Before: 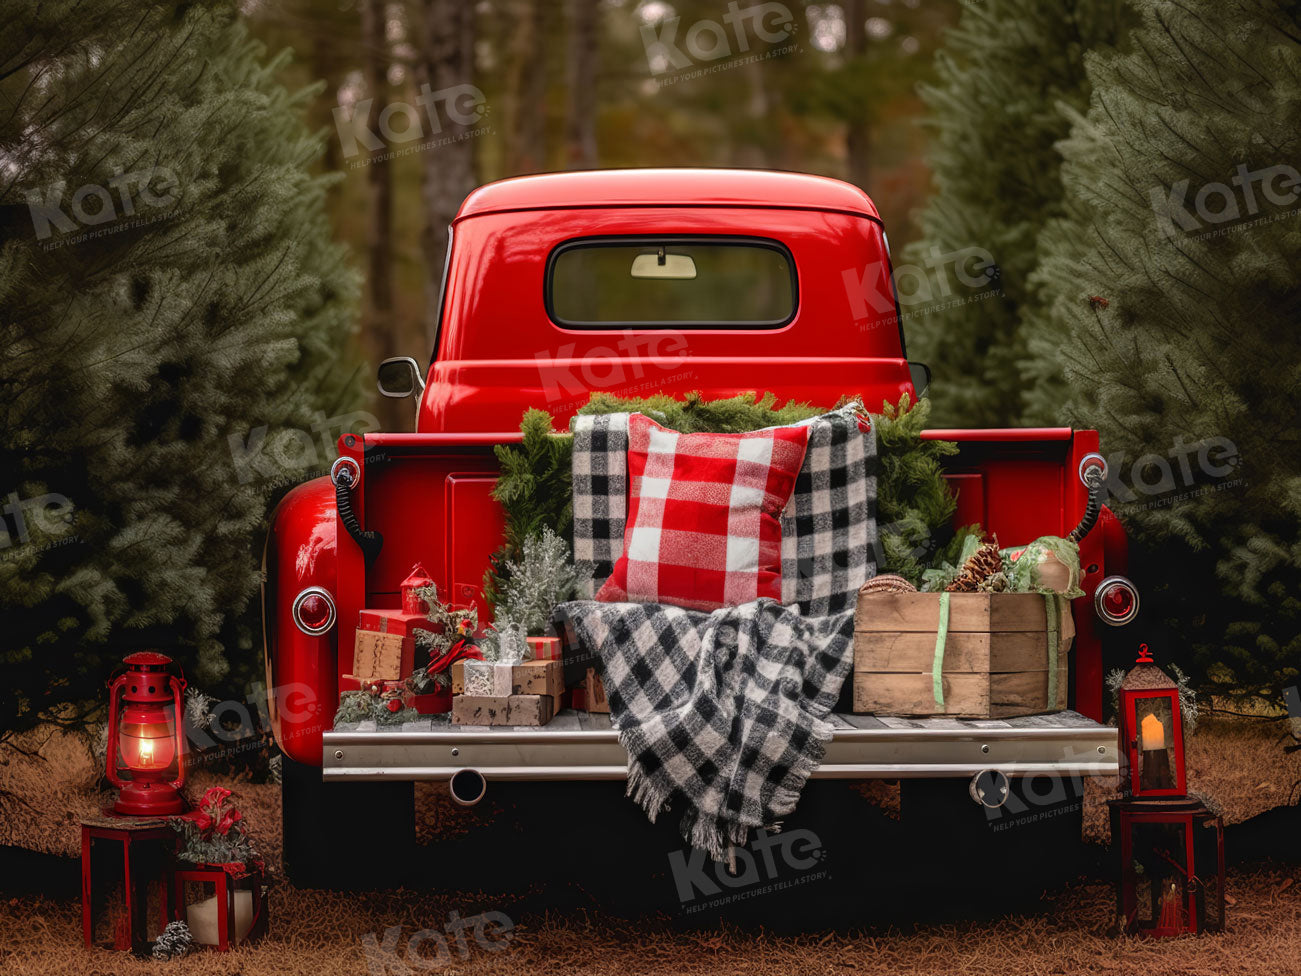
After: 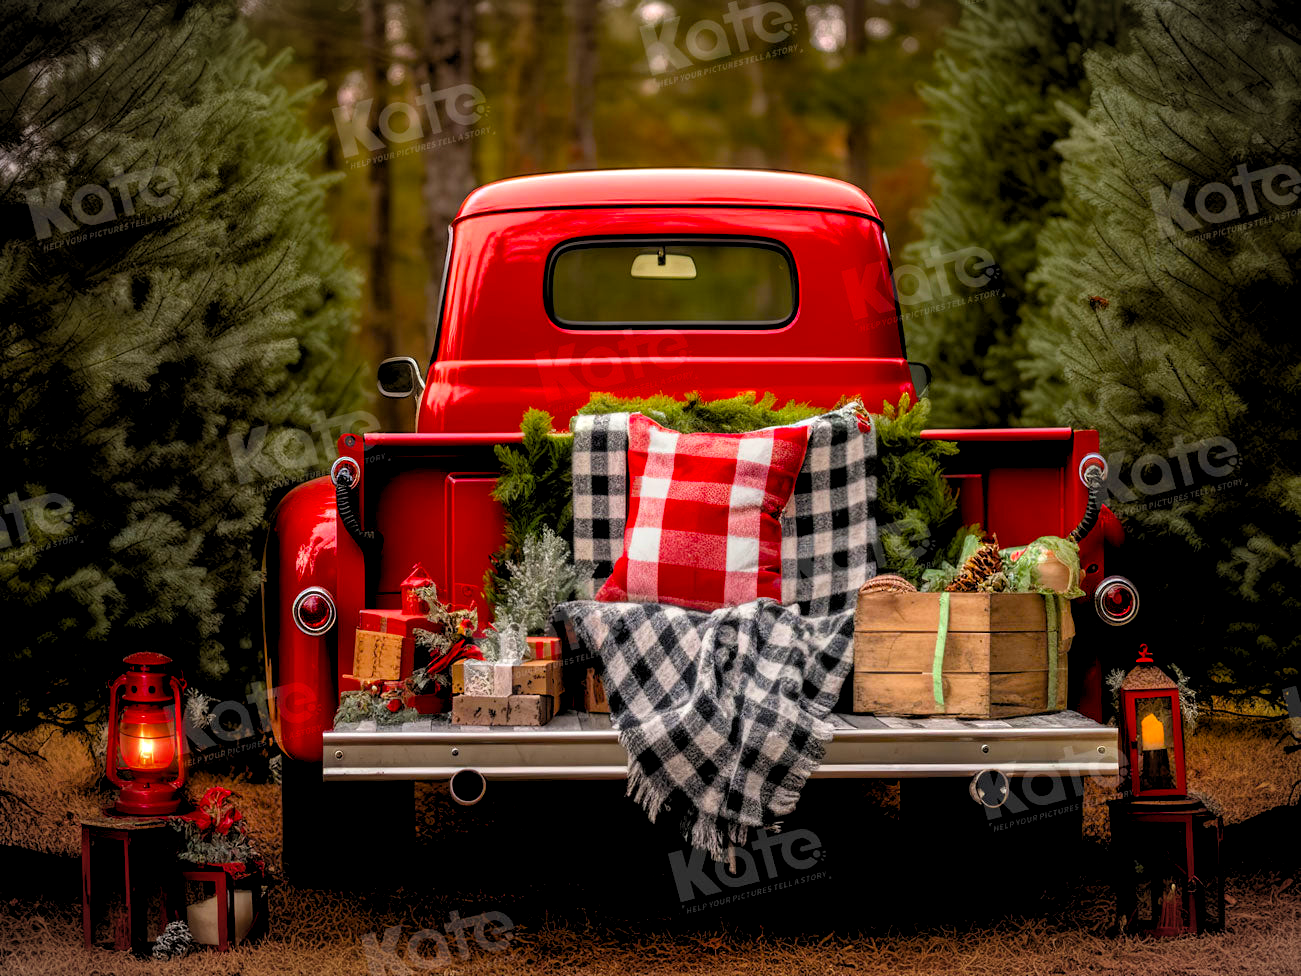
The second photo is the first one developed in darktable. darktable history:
rgb levels: levels [[0.01, 0.419, 0.839], [0, 0.5, 1], [0, 0.5, 1]]
color balance rgb: linear chroma grading › global chroma 15%, perceptual saturation grading › global saturation 30%
tone curve: color space Lab, linked channels, preserve colors none
vignetting: fall-off start 100%, brightness -0.282, width/height ratio 1.31
